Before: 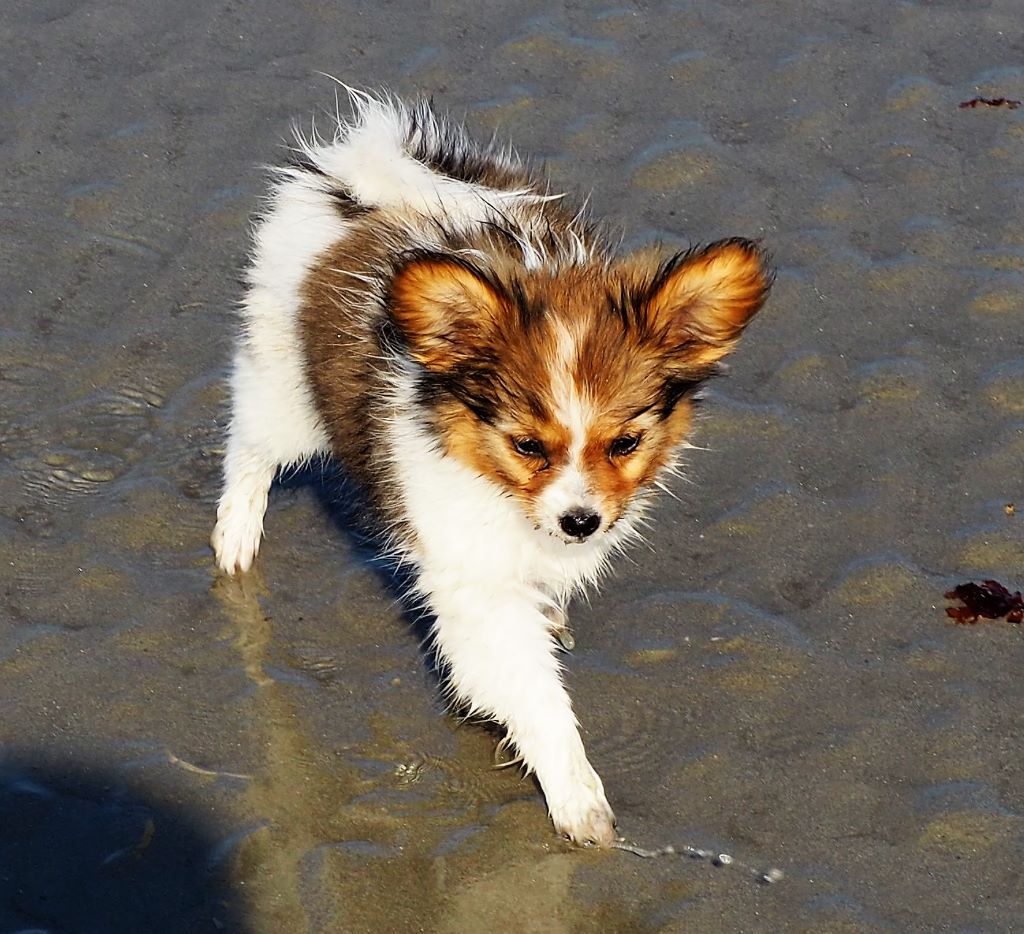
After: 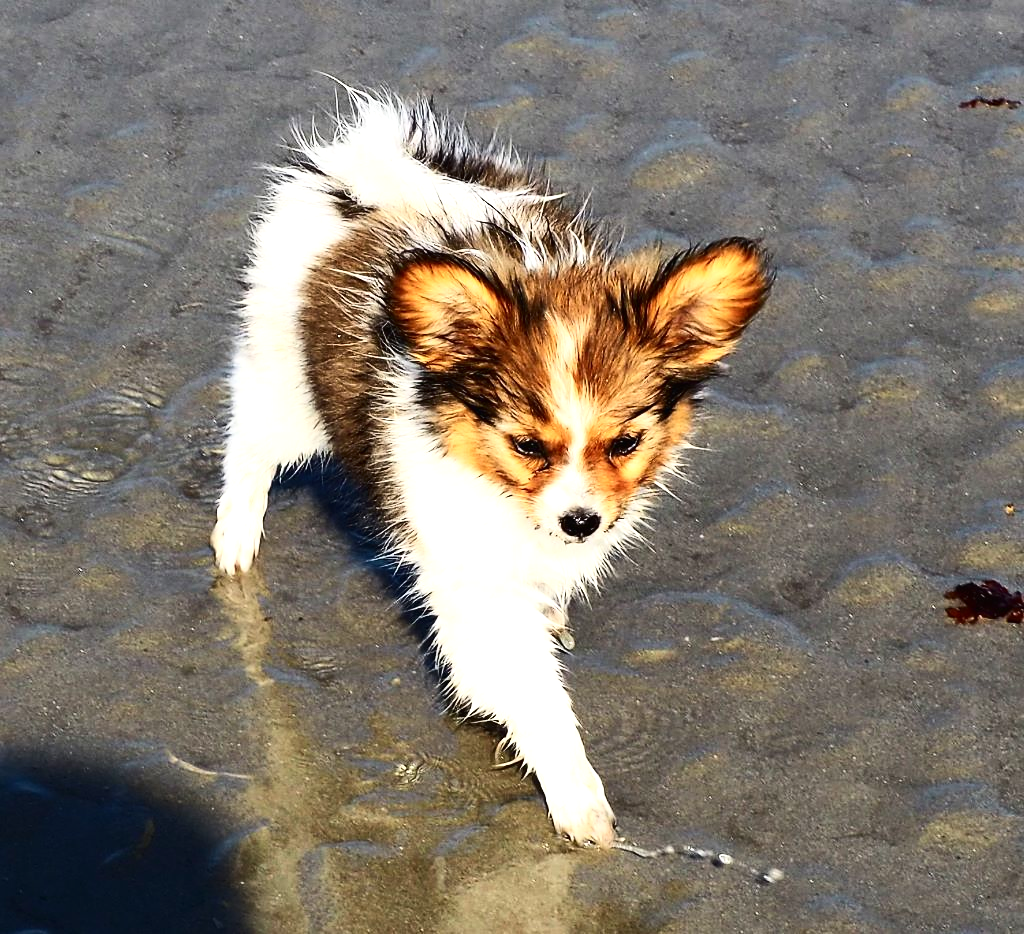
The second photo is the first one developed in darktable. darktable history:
exposure: black level correction -0.002, exposure 0.54 EV, compensate highlight preservation false
contrast brightness saturation: contrast 0.28
